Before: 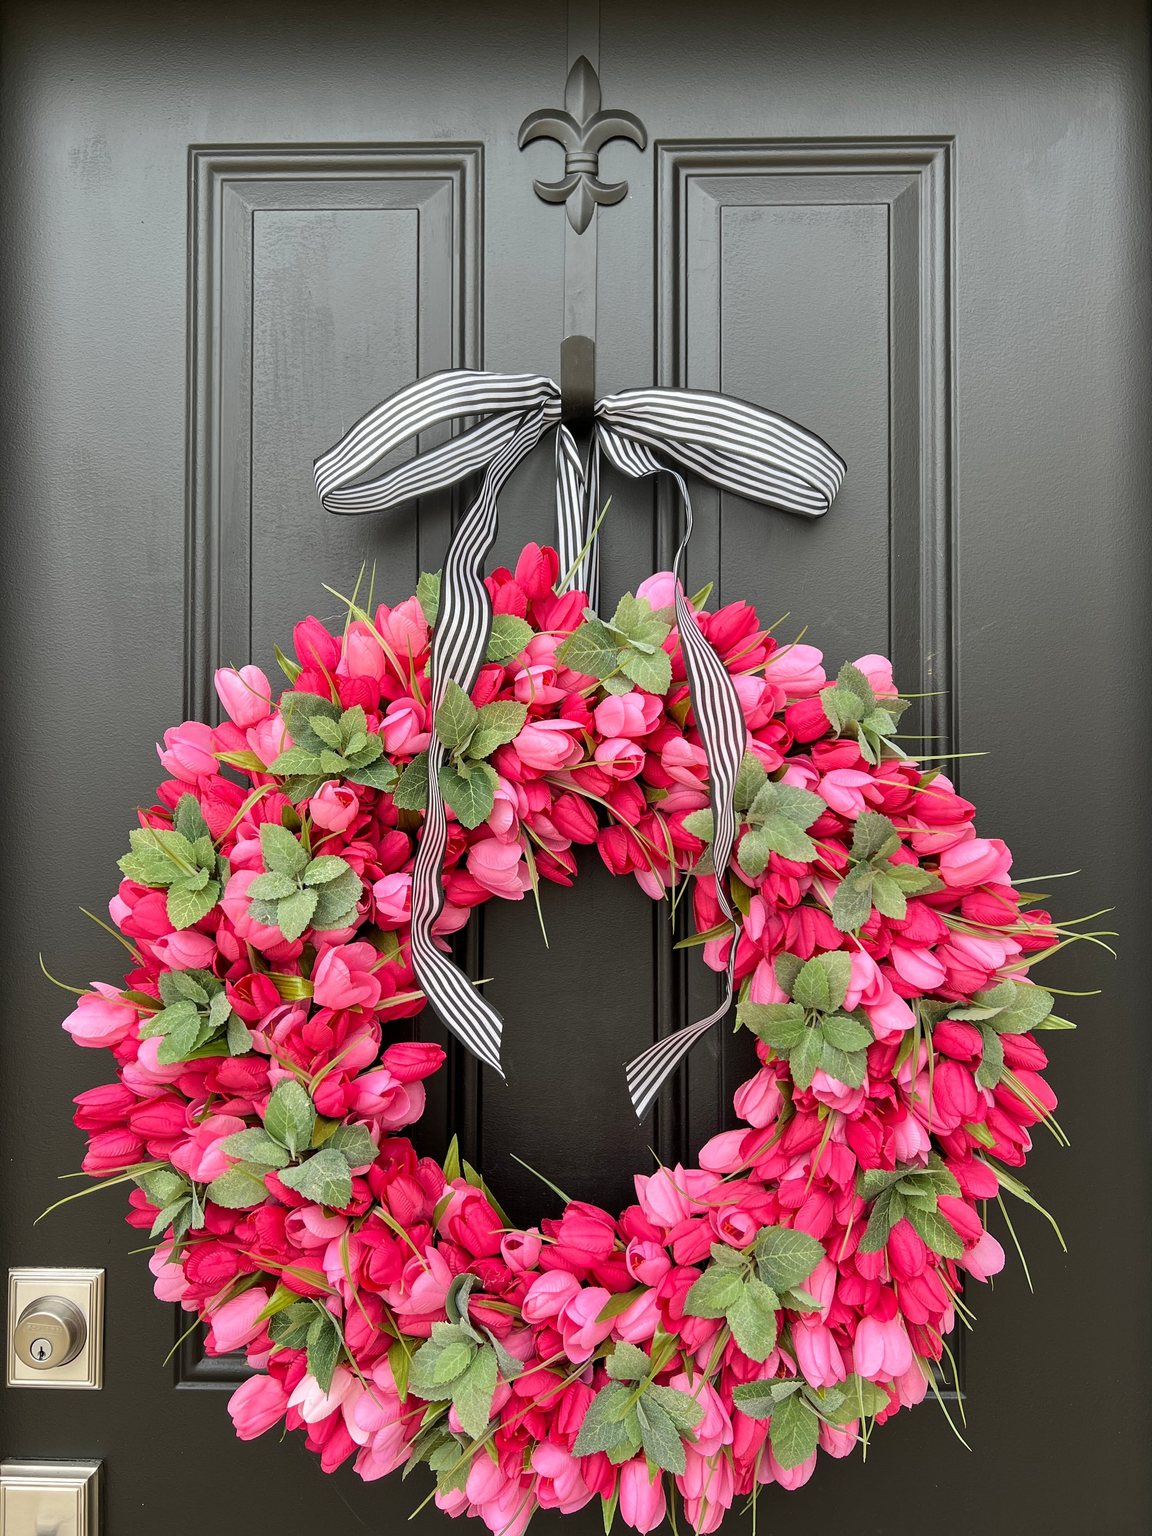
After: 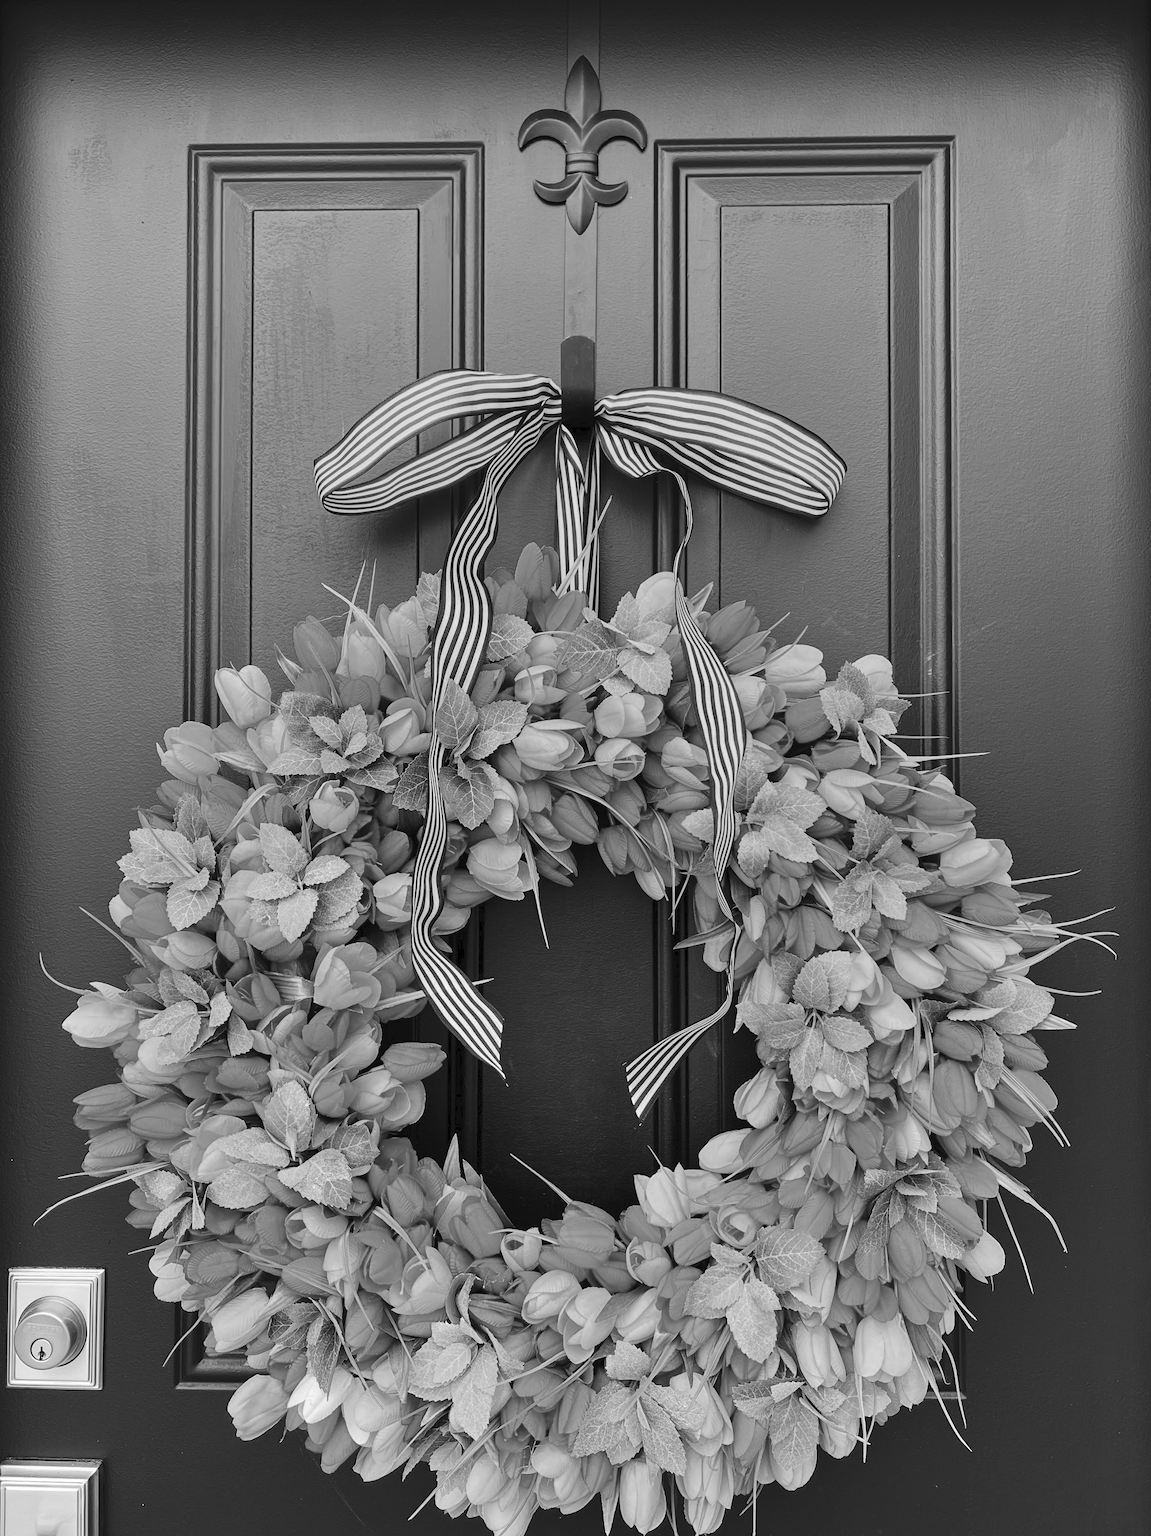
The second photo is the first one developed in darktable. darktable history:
tone curve: curves: ch0 [(0, 0) (0.003, 0.049) (0.011, 0.052) (0.025, 0.061) (0.044, 0.08) (0.069, 0.101) (0.1, 0.119) (0.136, 0.139) (0.177, 0.172) (0.224, 0.222) (0.277, 0.292) (0.335, 0.367) (0.399, 0.444) (0.468, 0.538) (0.543, 0.623) (0.623, 0.713) (0.709, 0.784) (0.801, 0.844) (0.898, 0.916) (1, 1)], preserve colors none
graduated density: rotation -0.352°, offset 57.64
monochrome: on, module defaults
